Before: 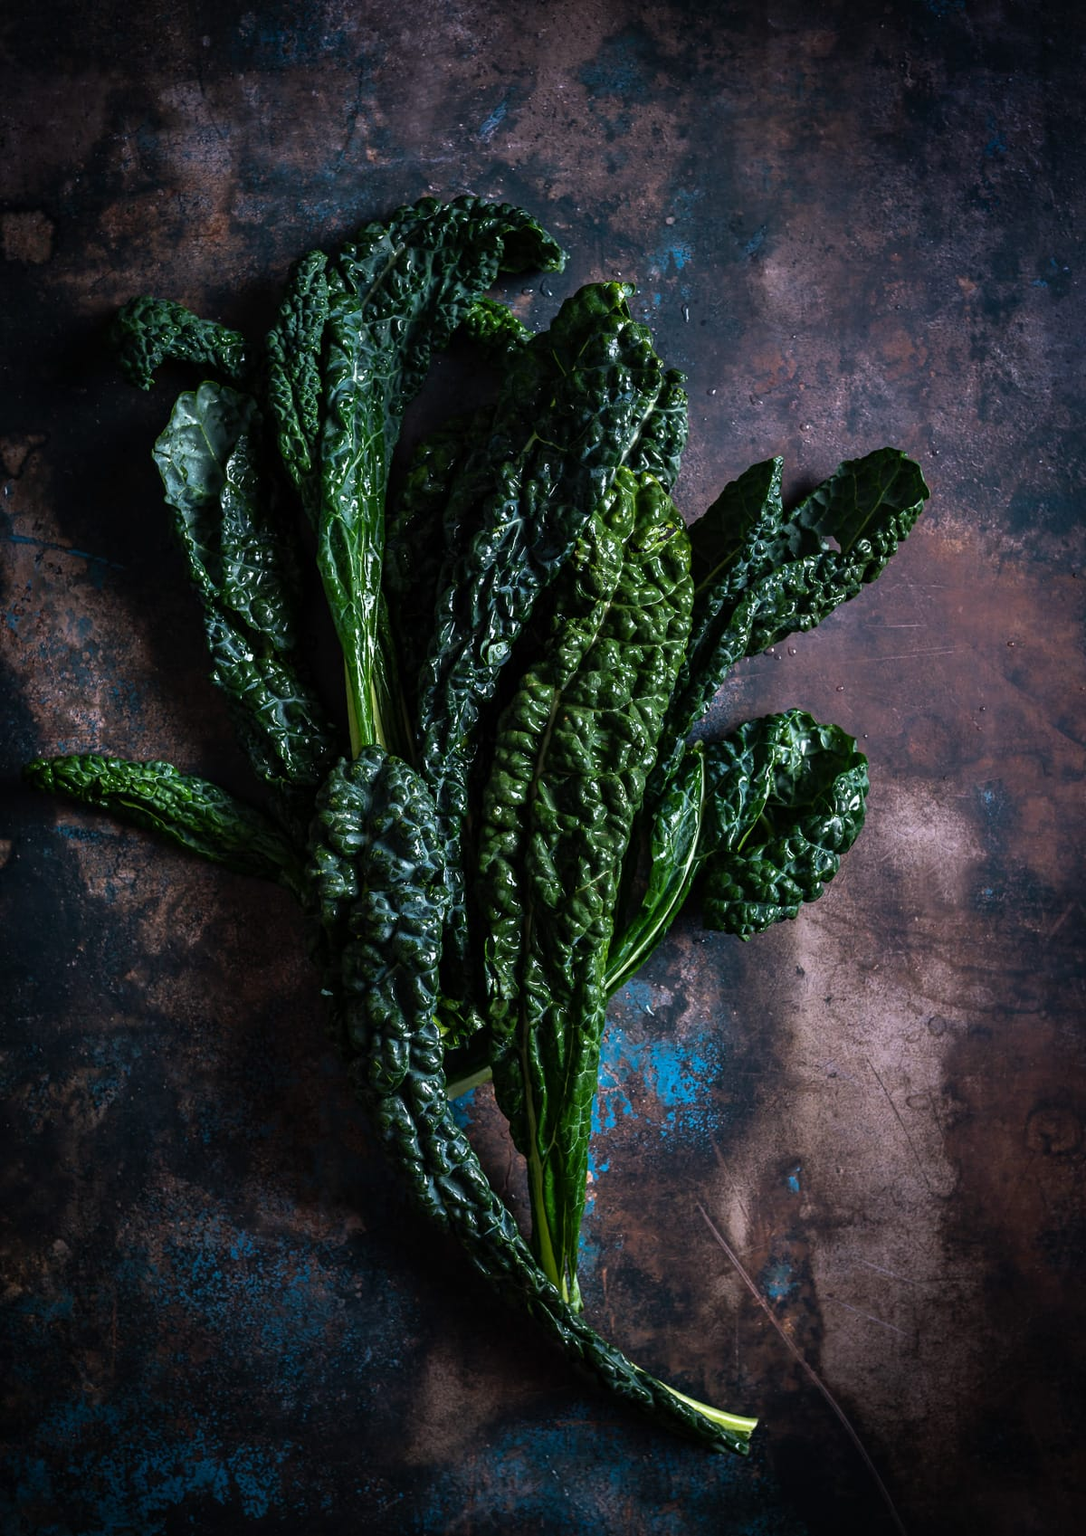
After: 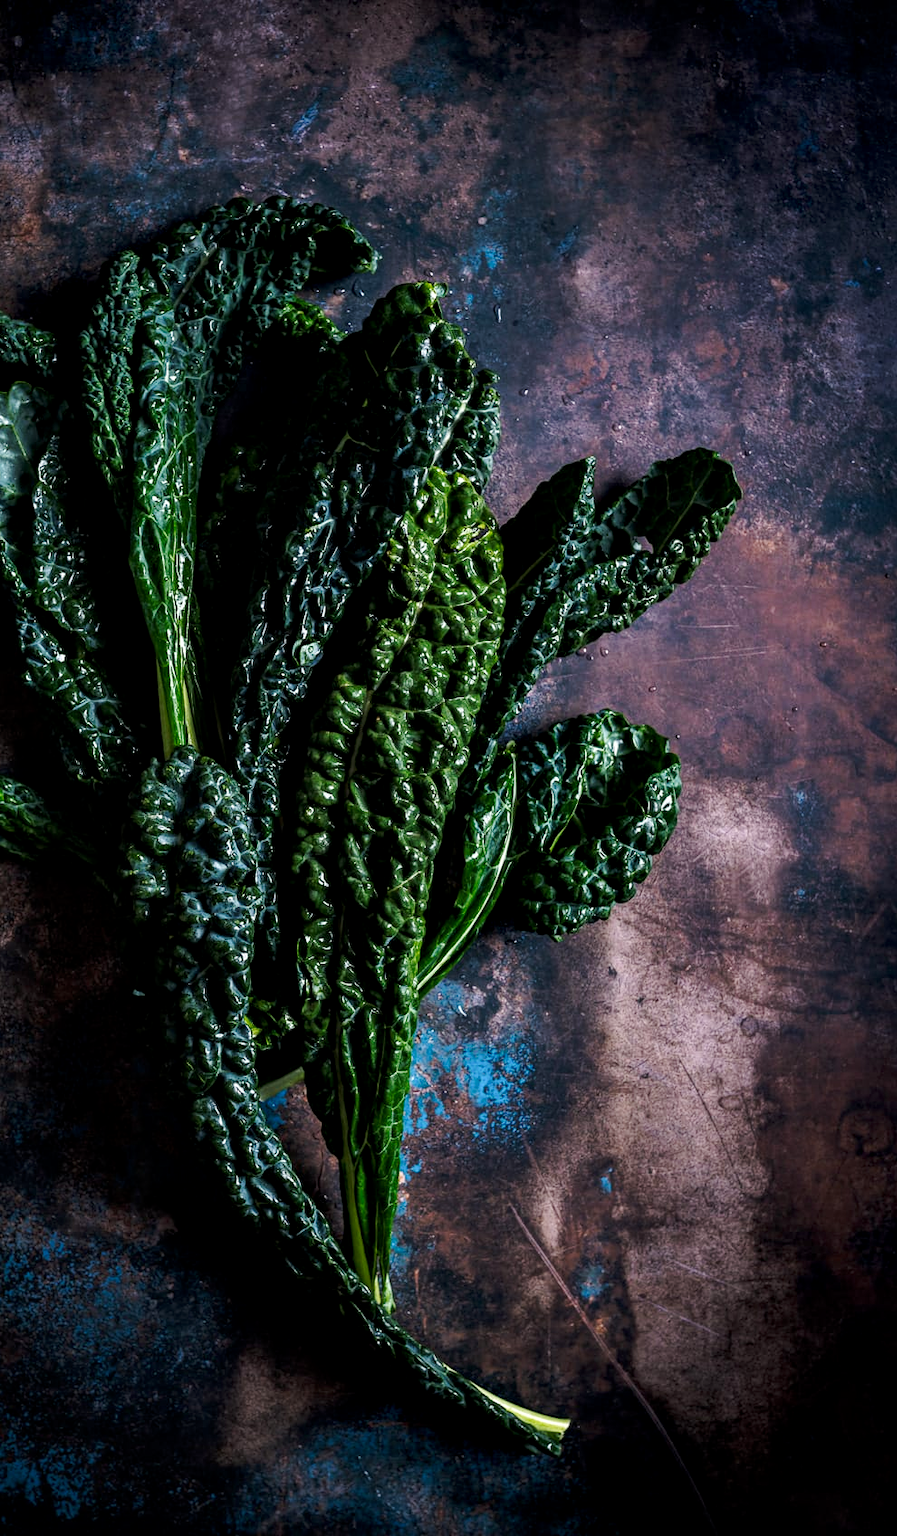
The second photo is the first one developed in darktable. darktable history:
local contrast: highlights 102%, shadows 101%, detail 131%, midtone range 0.2
color calibration: illuminant custom, x 0.348, y 0.364, temperature 4947.3 K
crop: left 17.334%, bottom 0.037%
color correction: highlights b* 2.96
tone curve: curves: ch0 [(0, 0) (0.068, 0.031) (0.175, 0.132) (0.337, 0.304) (0.498, 0.511) (0.748, 0.762) (0.993, 0.954)]; ch1 [(0, 0) (0.294, 0.184) (0.359, 0.34) (0.362, 0.35) (0.43, 0.41) (0.469, 0.453) (0.495, 0.489) (0.54, 0.563) (0.612, 0.641) (1, 1)]; ch2 [(0, 0) (0.431, 0.419) (0.495, 0.502) (0.524, 0.534) (0.557, 0.56) (0.634, 0.654) (0.728, 0.722) (1, 1)], preserve colors none
exposure: exposure 0.164 EV, compensate exposure bias true, compensate highlight preservation false
